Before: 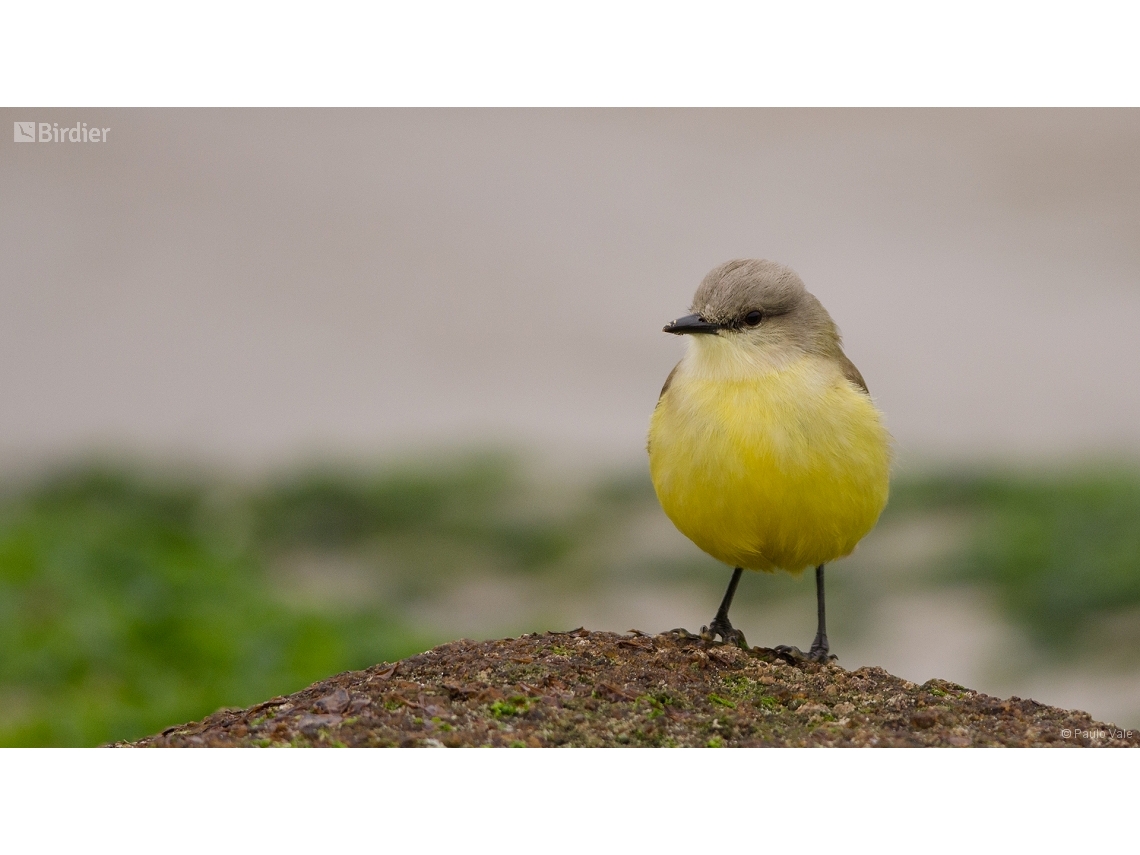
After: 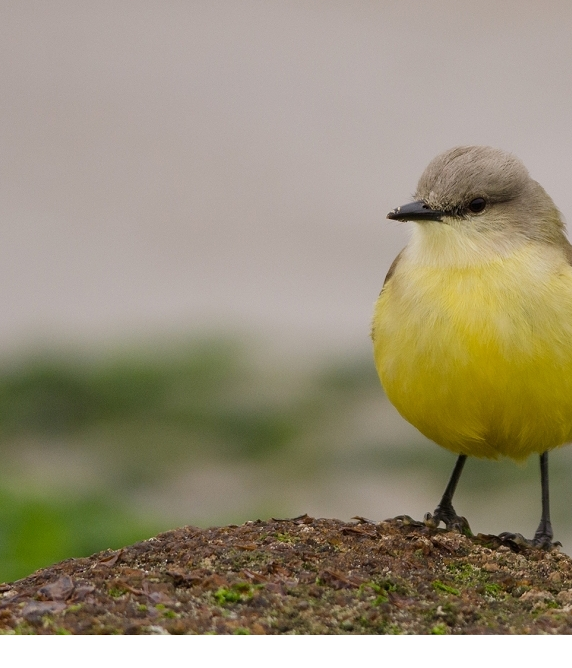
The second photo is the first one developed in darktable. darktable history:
exposure: black level correction 0, compensate highlight preservation false
crop and rotate: angle 0.011°, left 24.275%, top 13.237%, right 25.459%, bottom 8.61%
